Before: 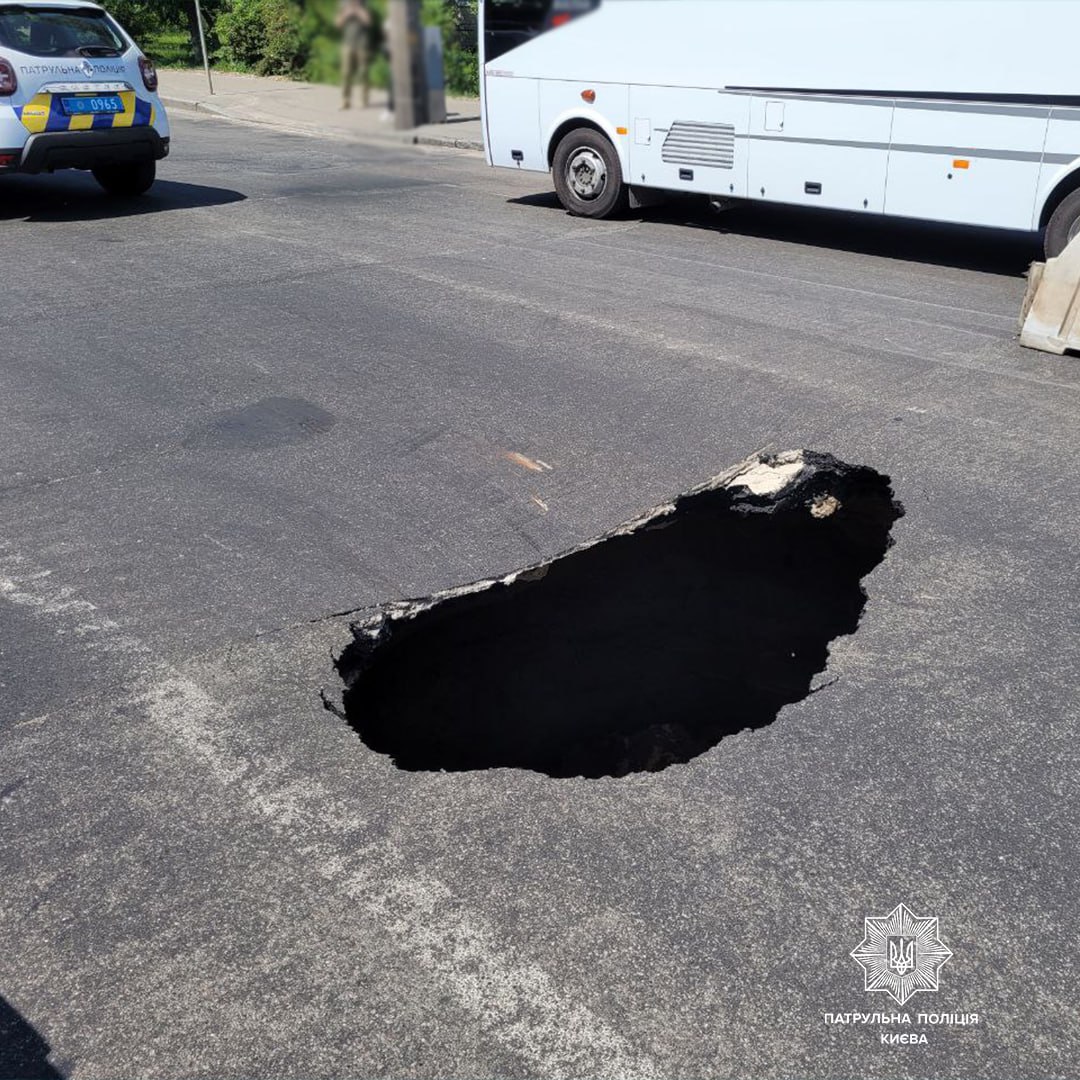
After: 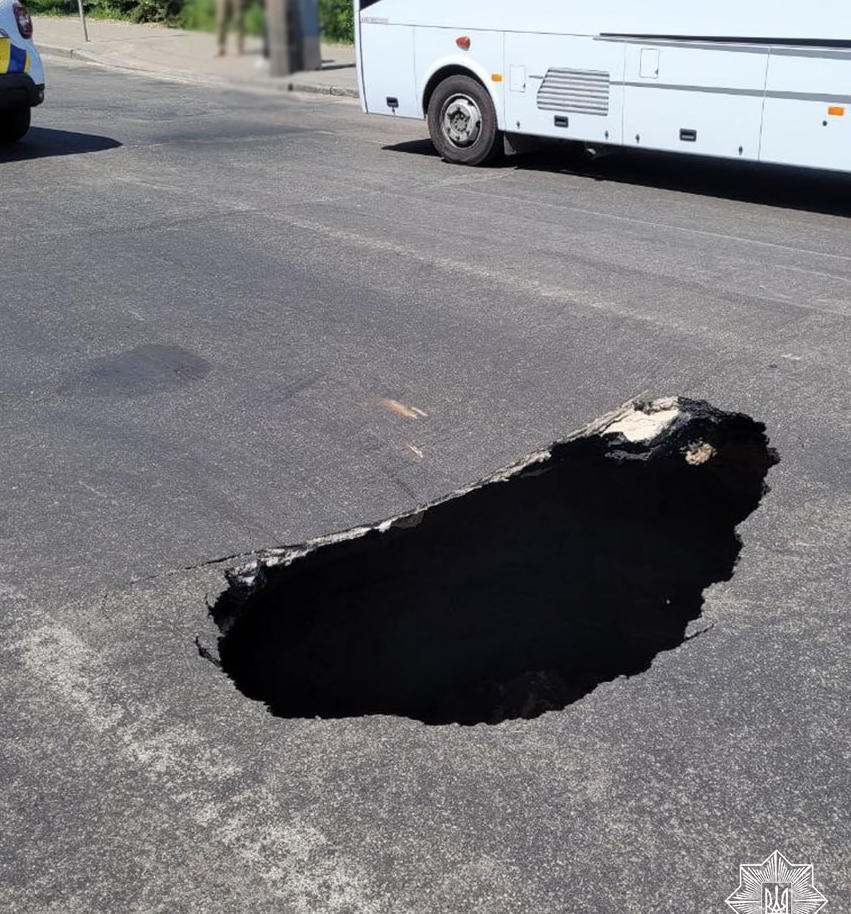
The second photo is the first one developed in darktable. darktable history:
crop: left 11.628%, top 4.998%, right 9.559%, bottom 10.366%
